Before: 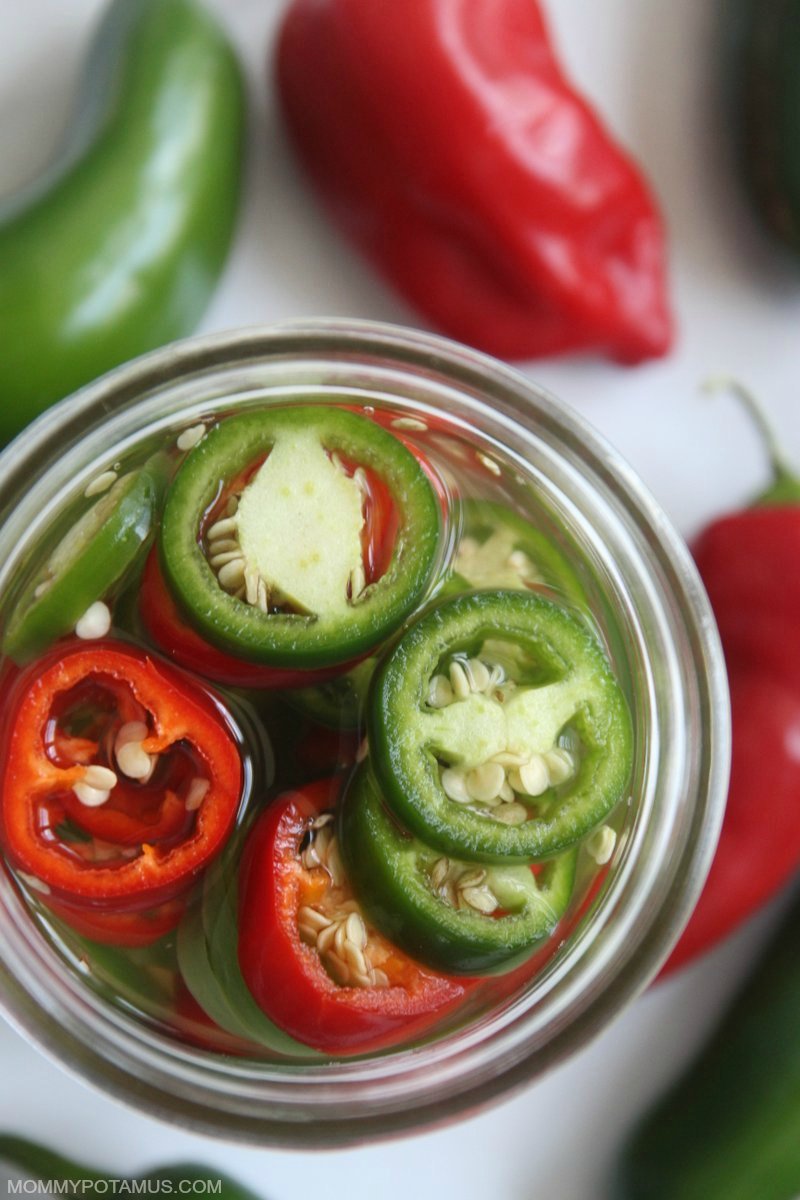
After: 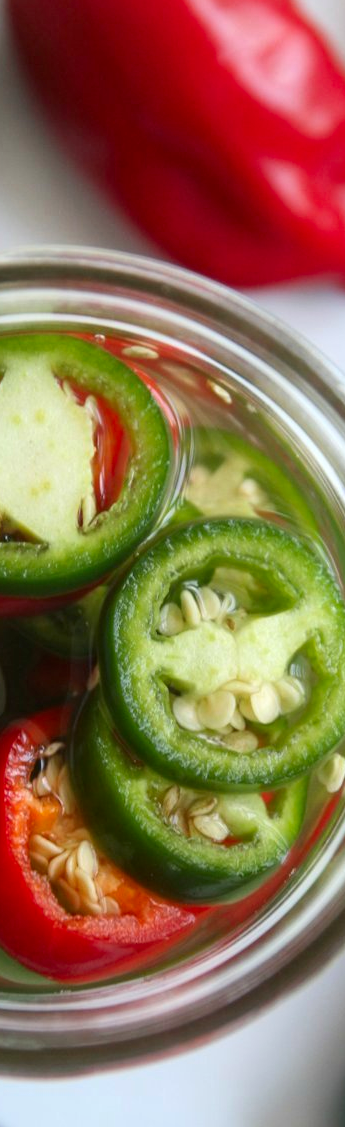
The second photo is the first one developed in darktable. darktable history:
local contrast: mode bilateral grid, contrast 20, coarseness 50, detail 119%, midtone range 0.2
crop: left 33.725%, top 6.023%, right 23.081%
contrast brightness saturation: saturation 0.175
